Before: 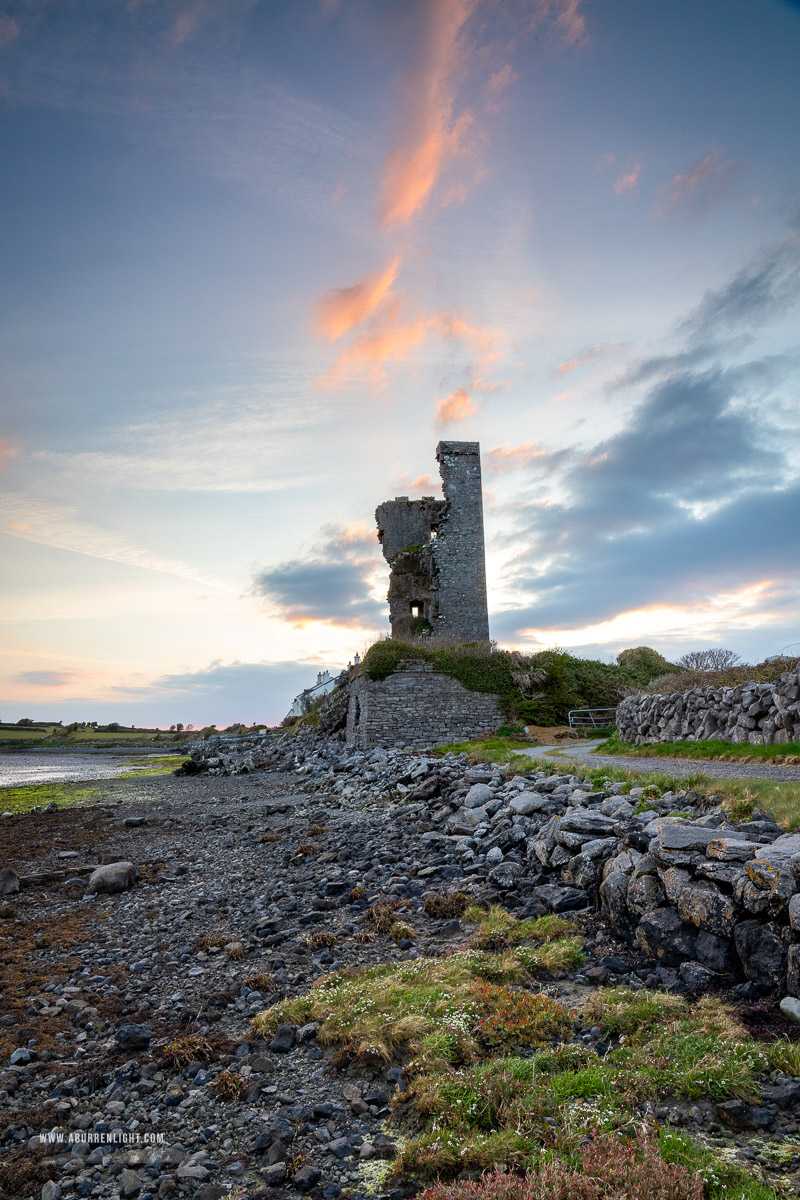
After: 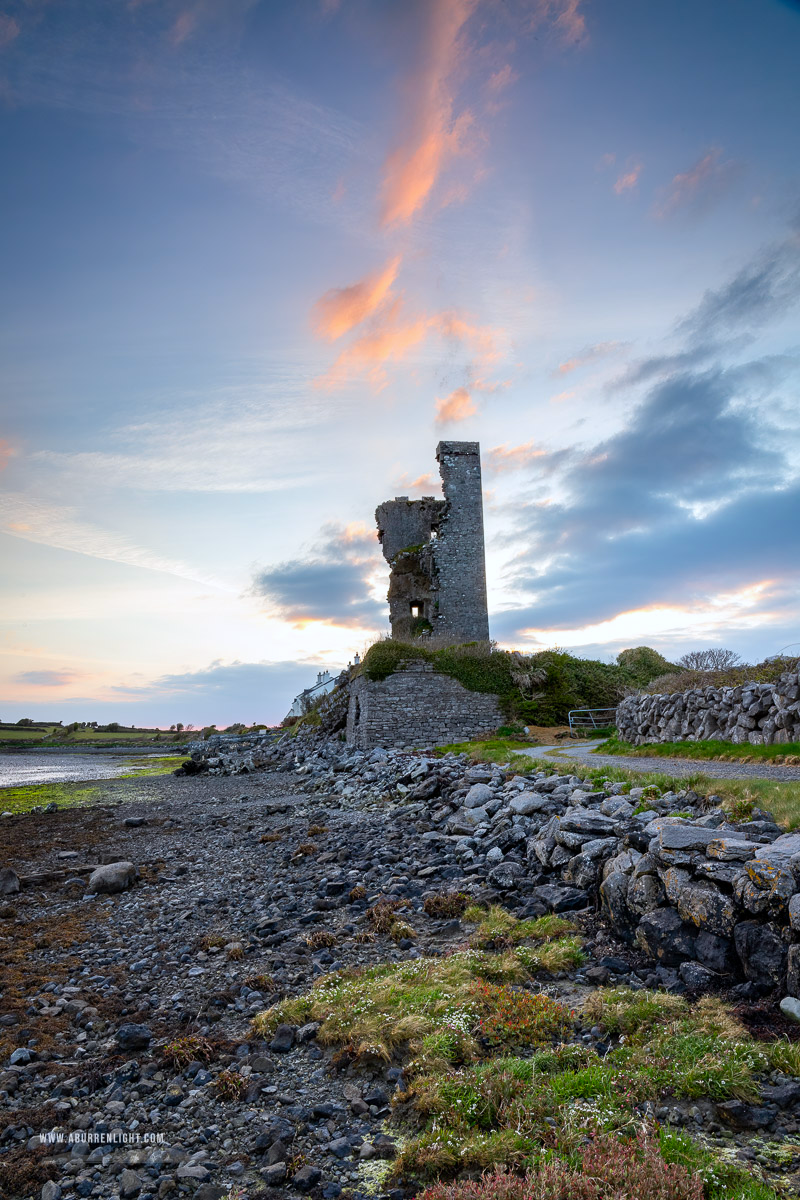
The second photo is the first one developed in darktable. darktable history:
white balance: red 0.976, blue 1.04
contrast brightness saturation: saturation 0.1
